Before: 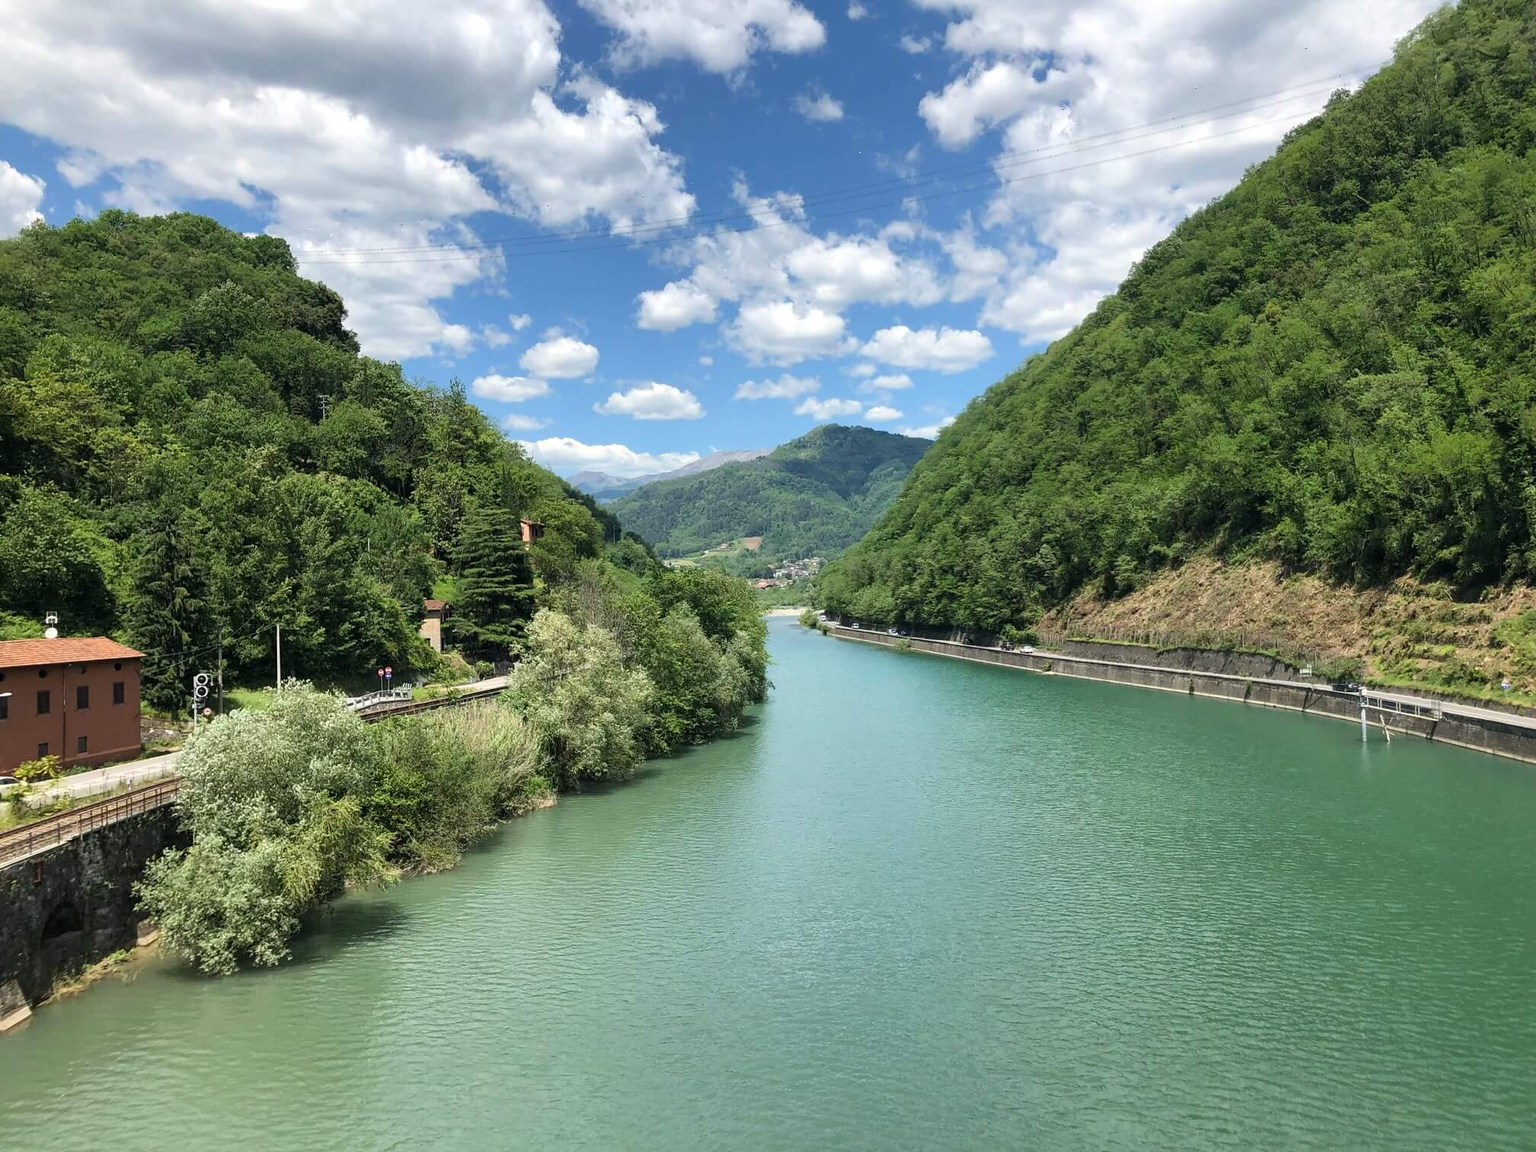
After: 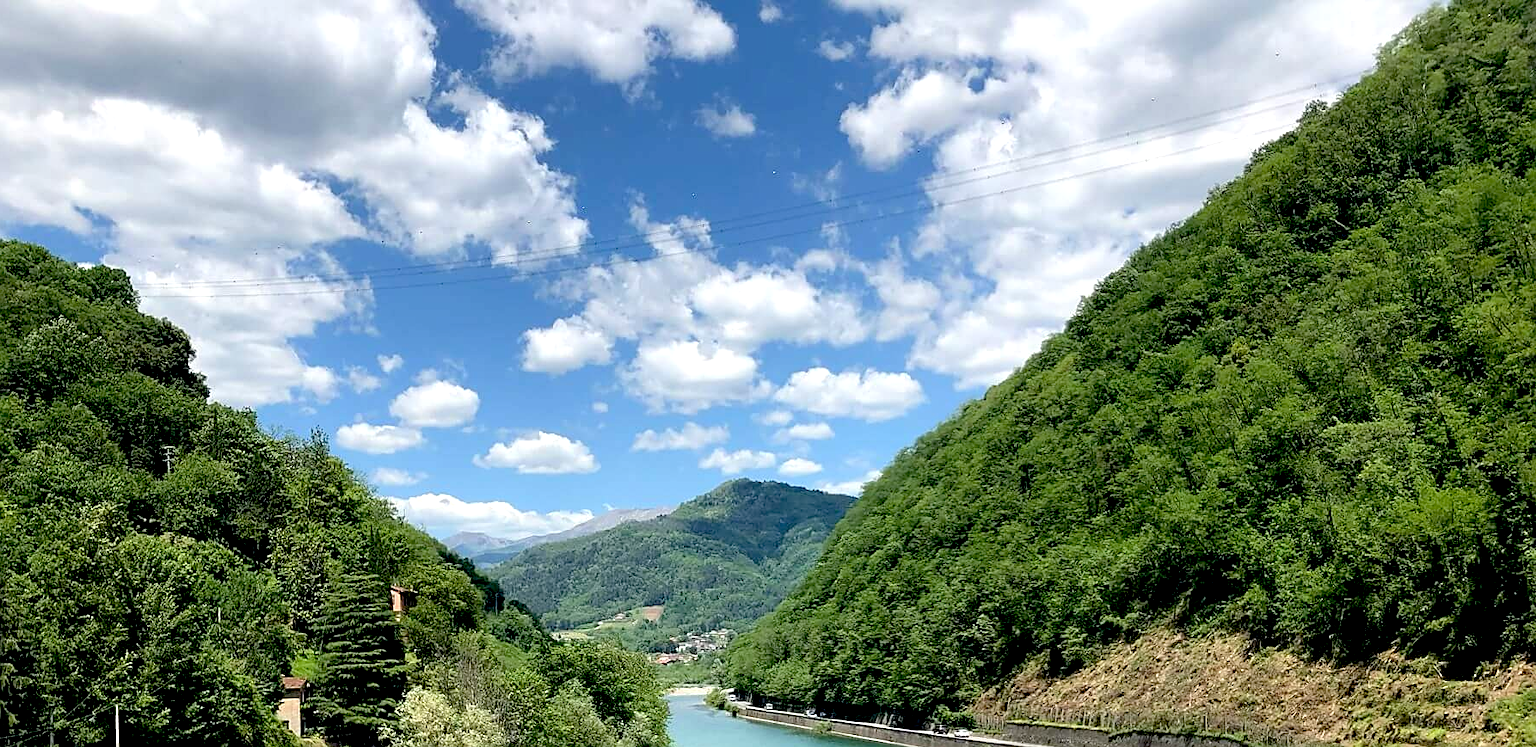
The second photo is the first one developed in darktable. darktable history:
exposure: black level correction 0.025, exposure 0.184 EV, compensate exposure bias true, compensate highlight preservation false
crop and rotate: left 11.363%, bottom 42.497%
sharpen: amount 0.489
